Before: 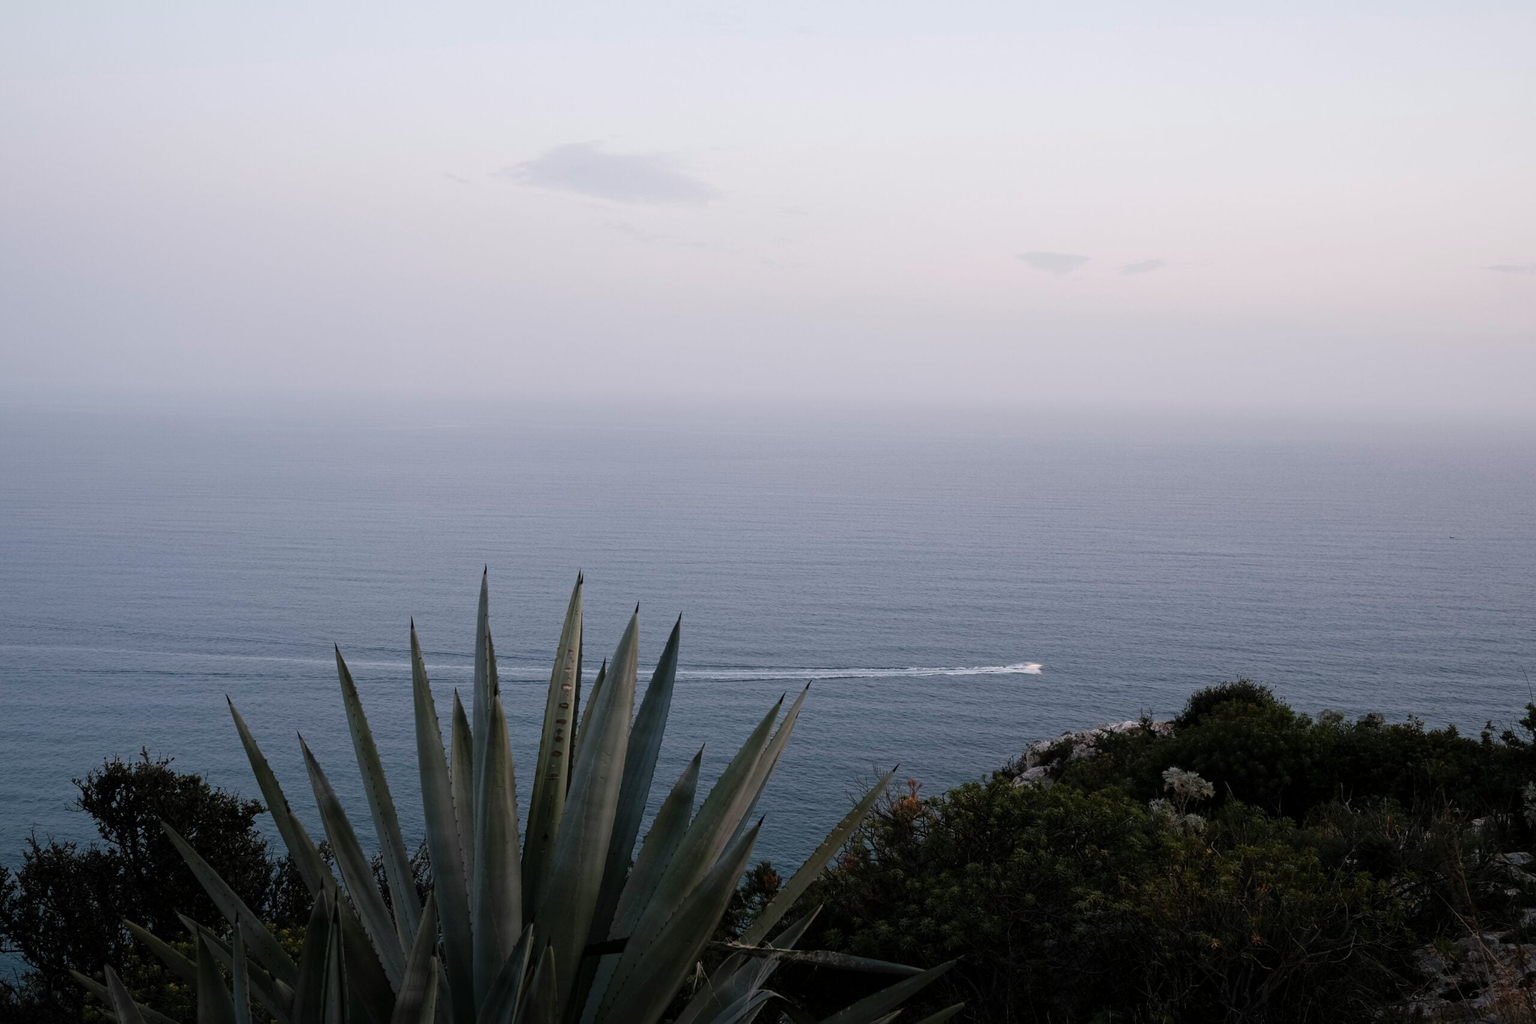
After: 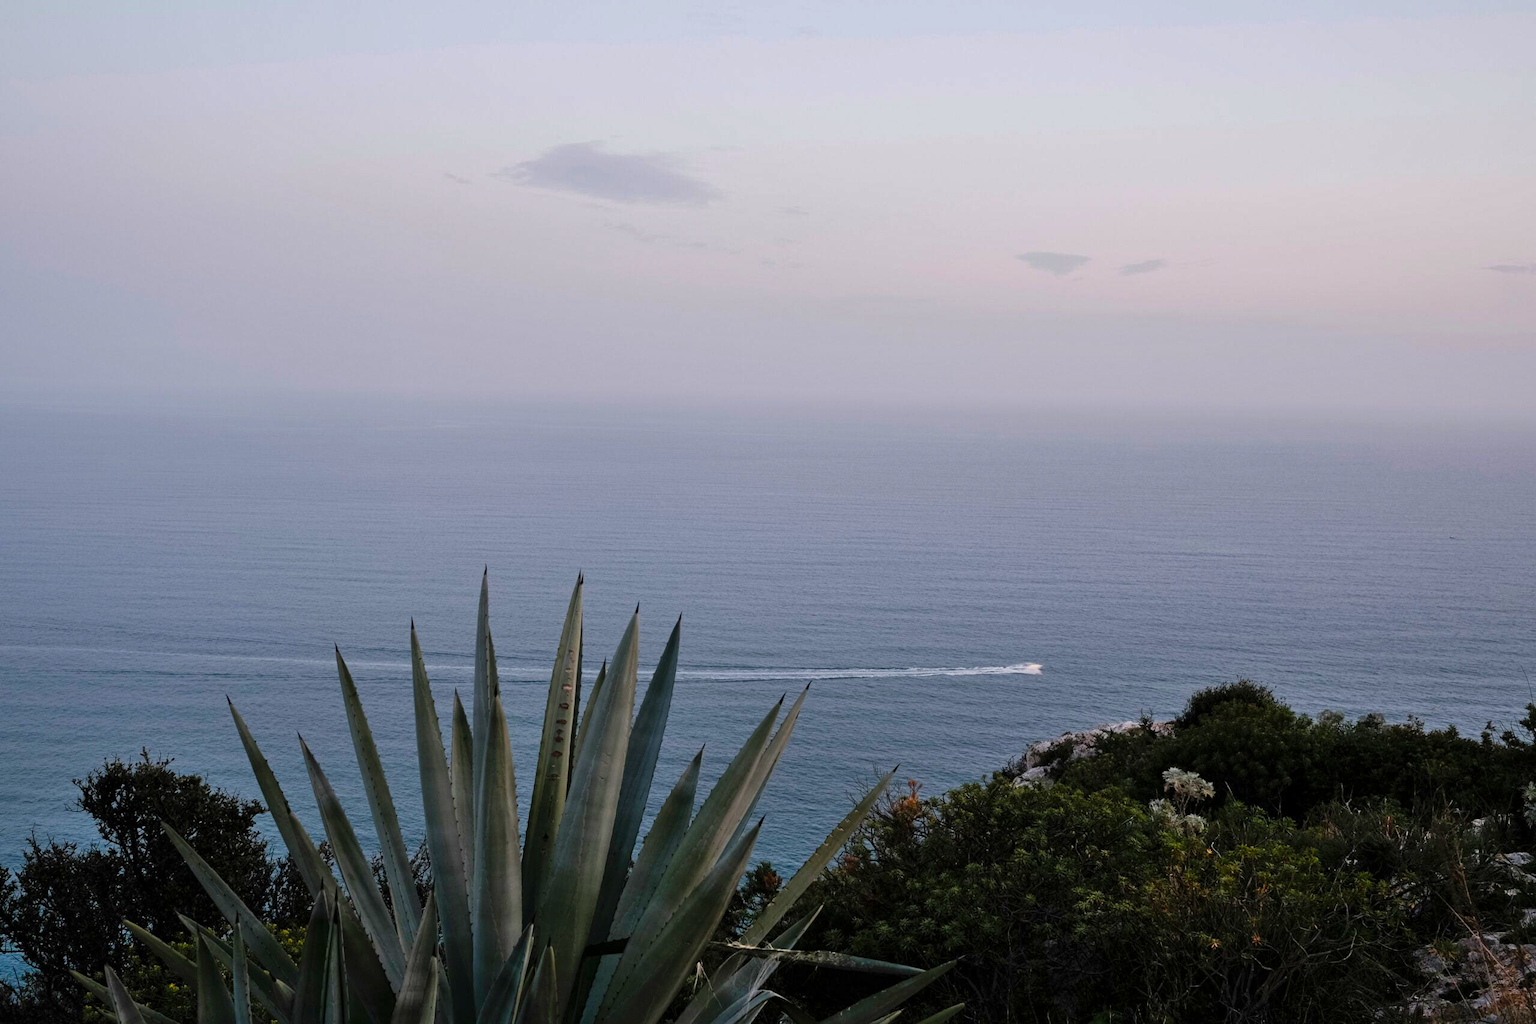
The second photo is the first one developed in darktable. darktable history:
color balance rgb: perceptual saturation grading › global saturation 18.571%, global vibrance 20%
shadows and highlights: highlights color adjustment 49.1%, soften with gaussian
